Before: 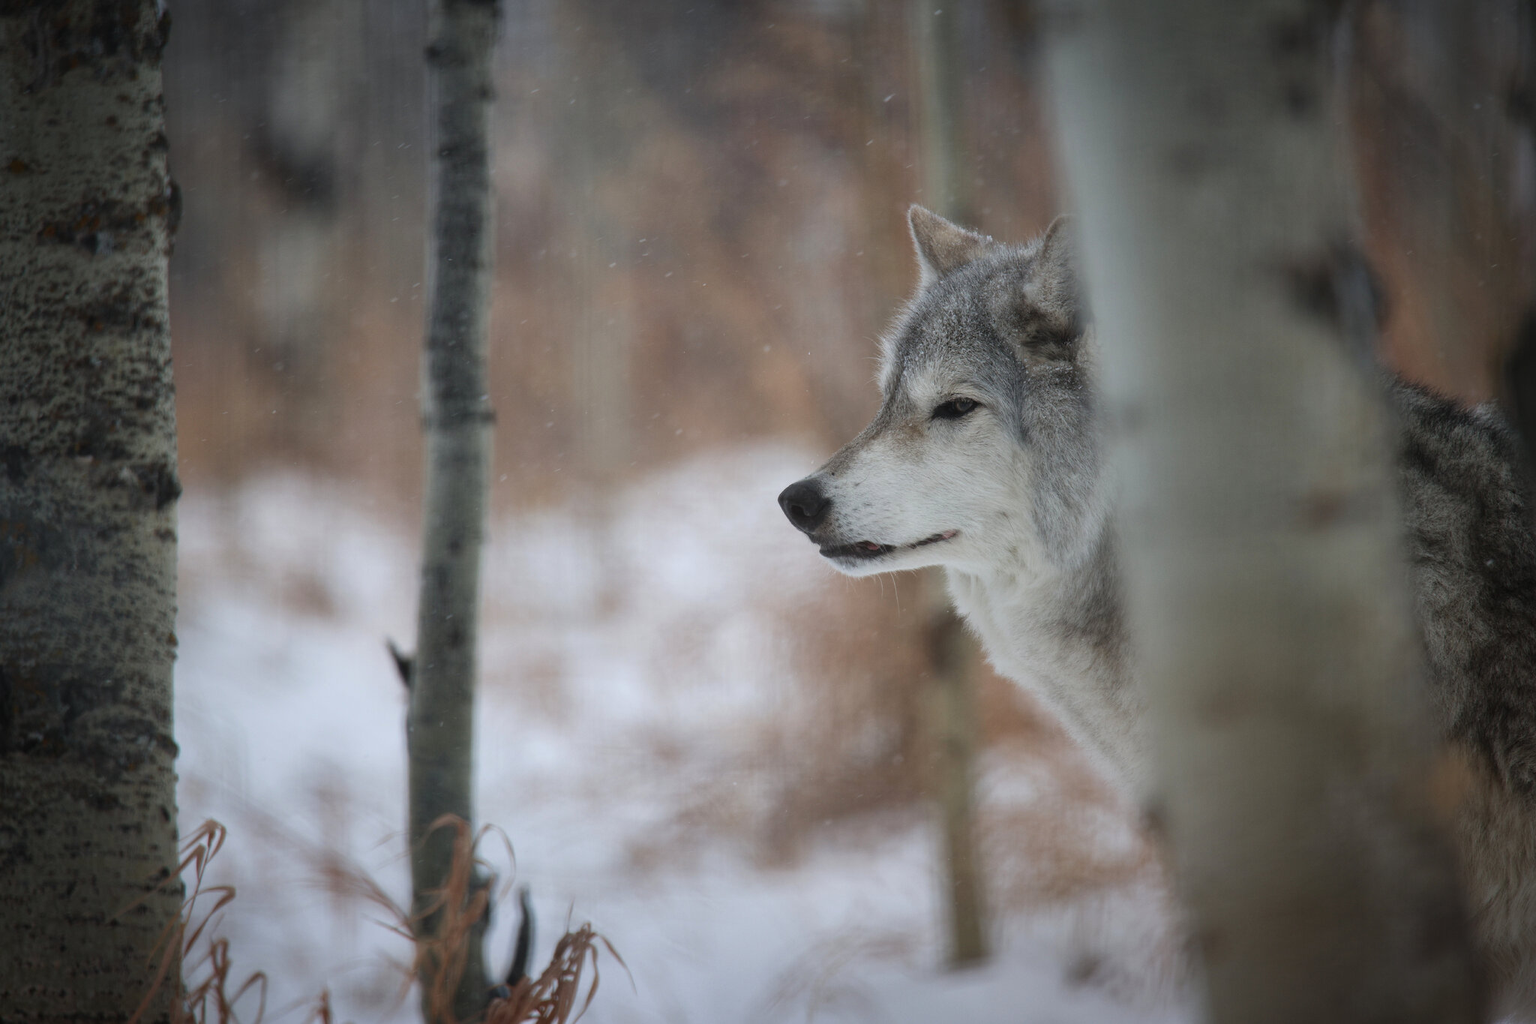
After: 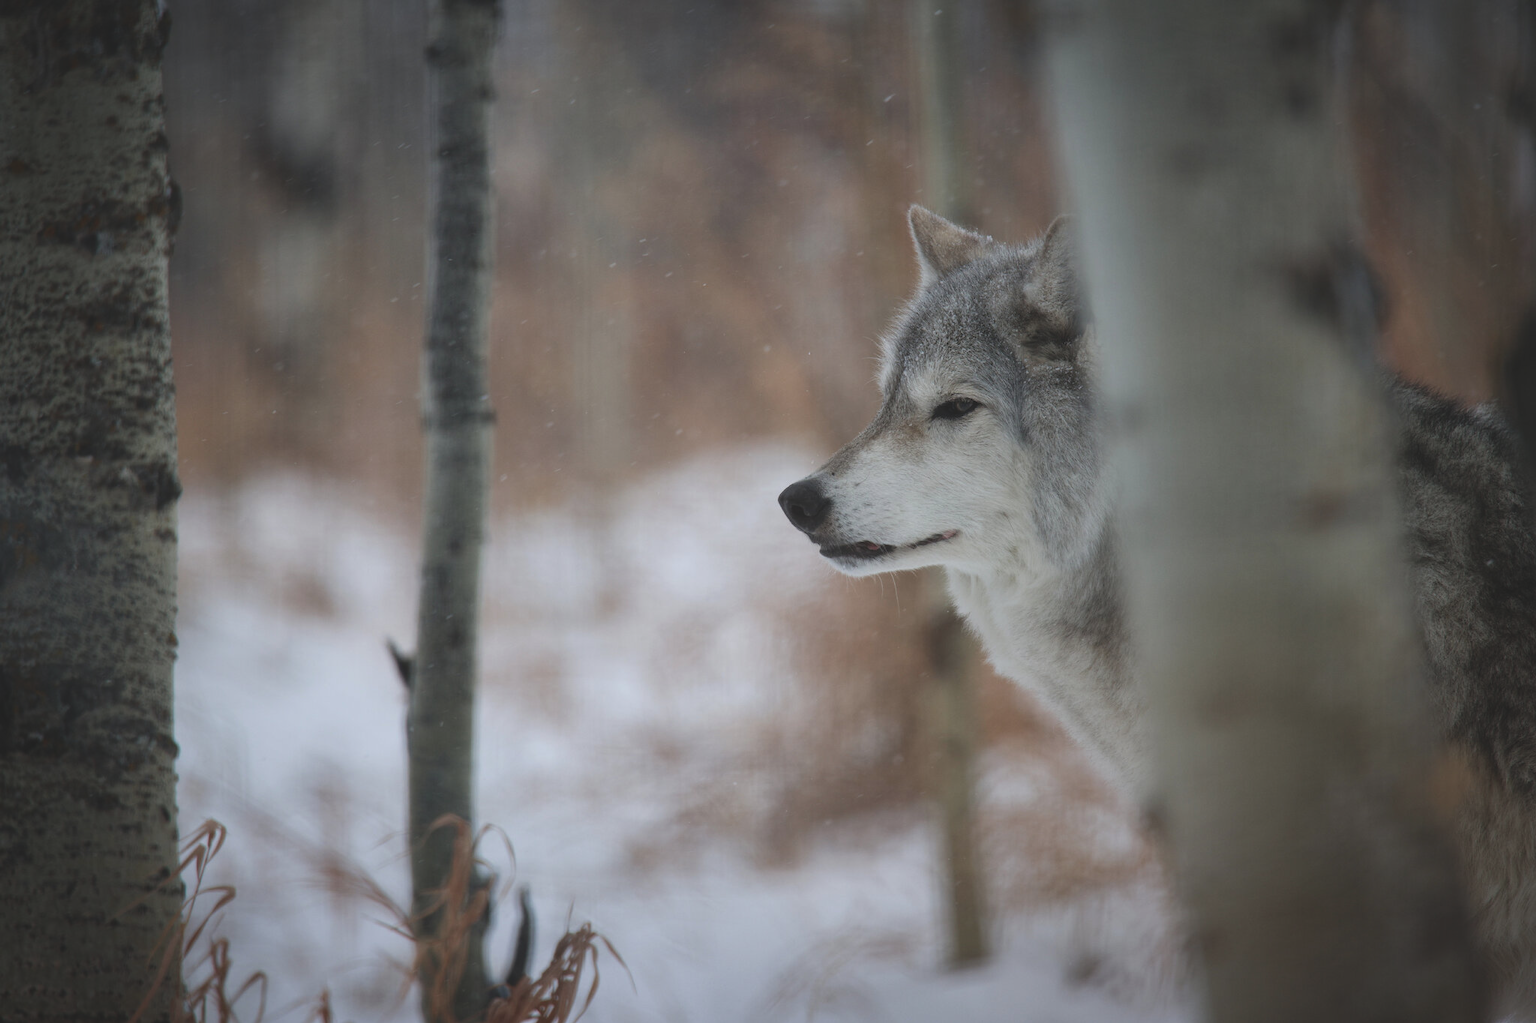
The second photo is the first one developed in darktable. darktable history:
exposure: black level correction -0.014, exposure -0.195 EV, compensate highlight preservation false
